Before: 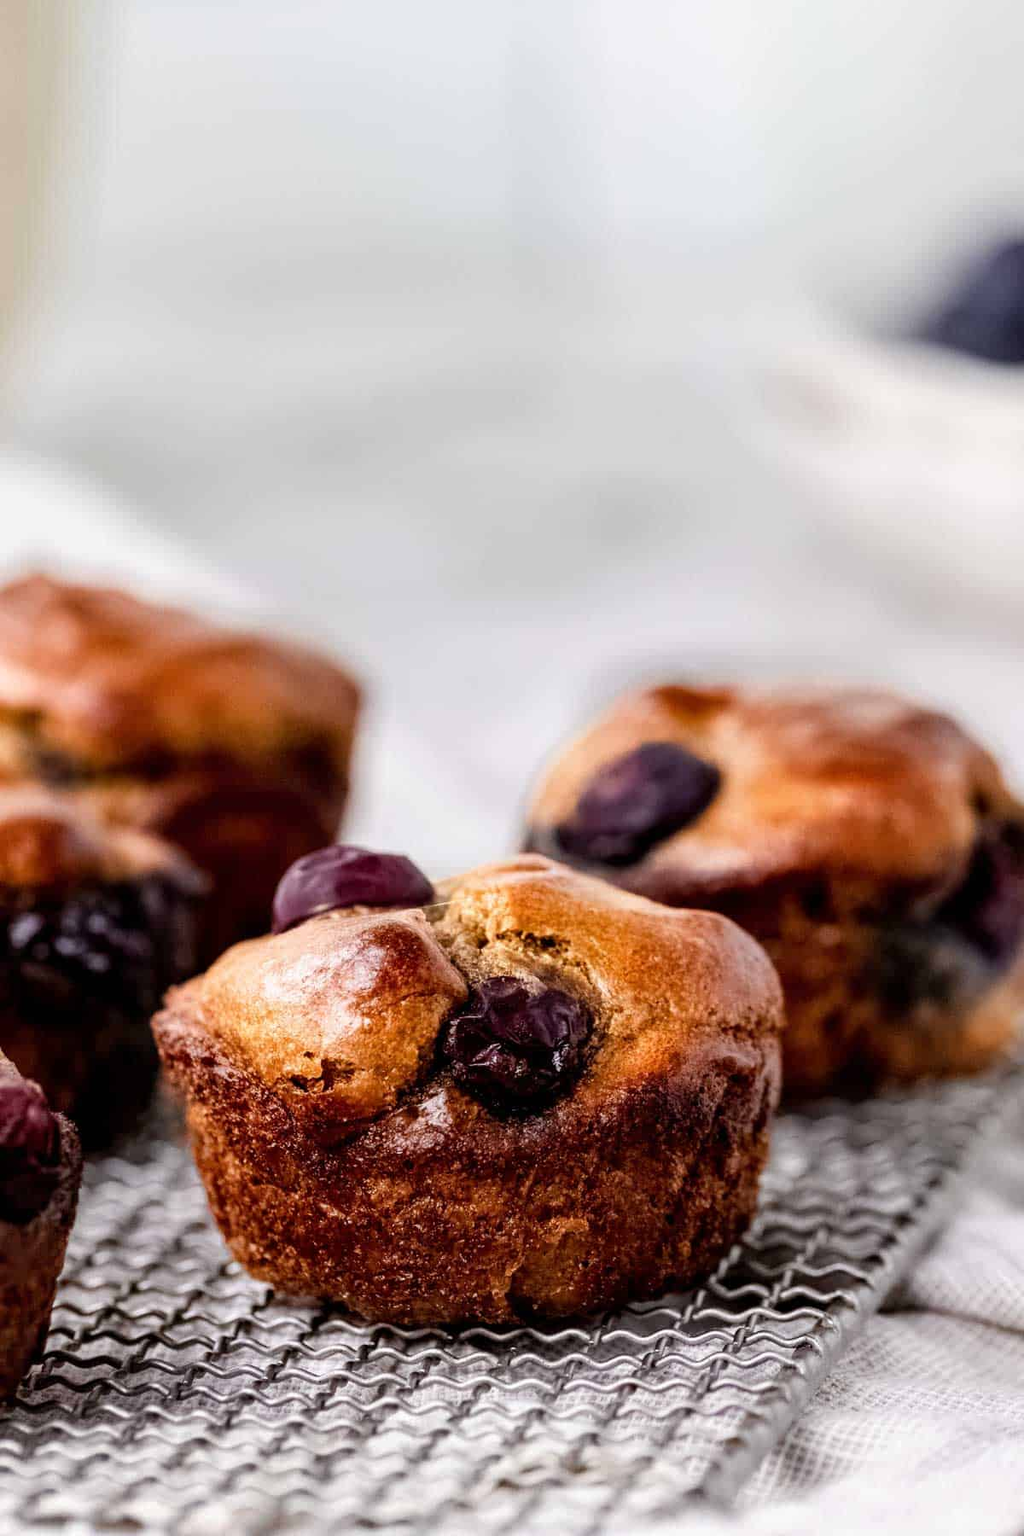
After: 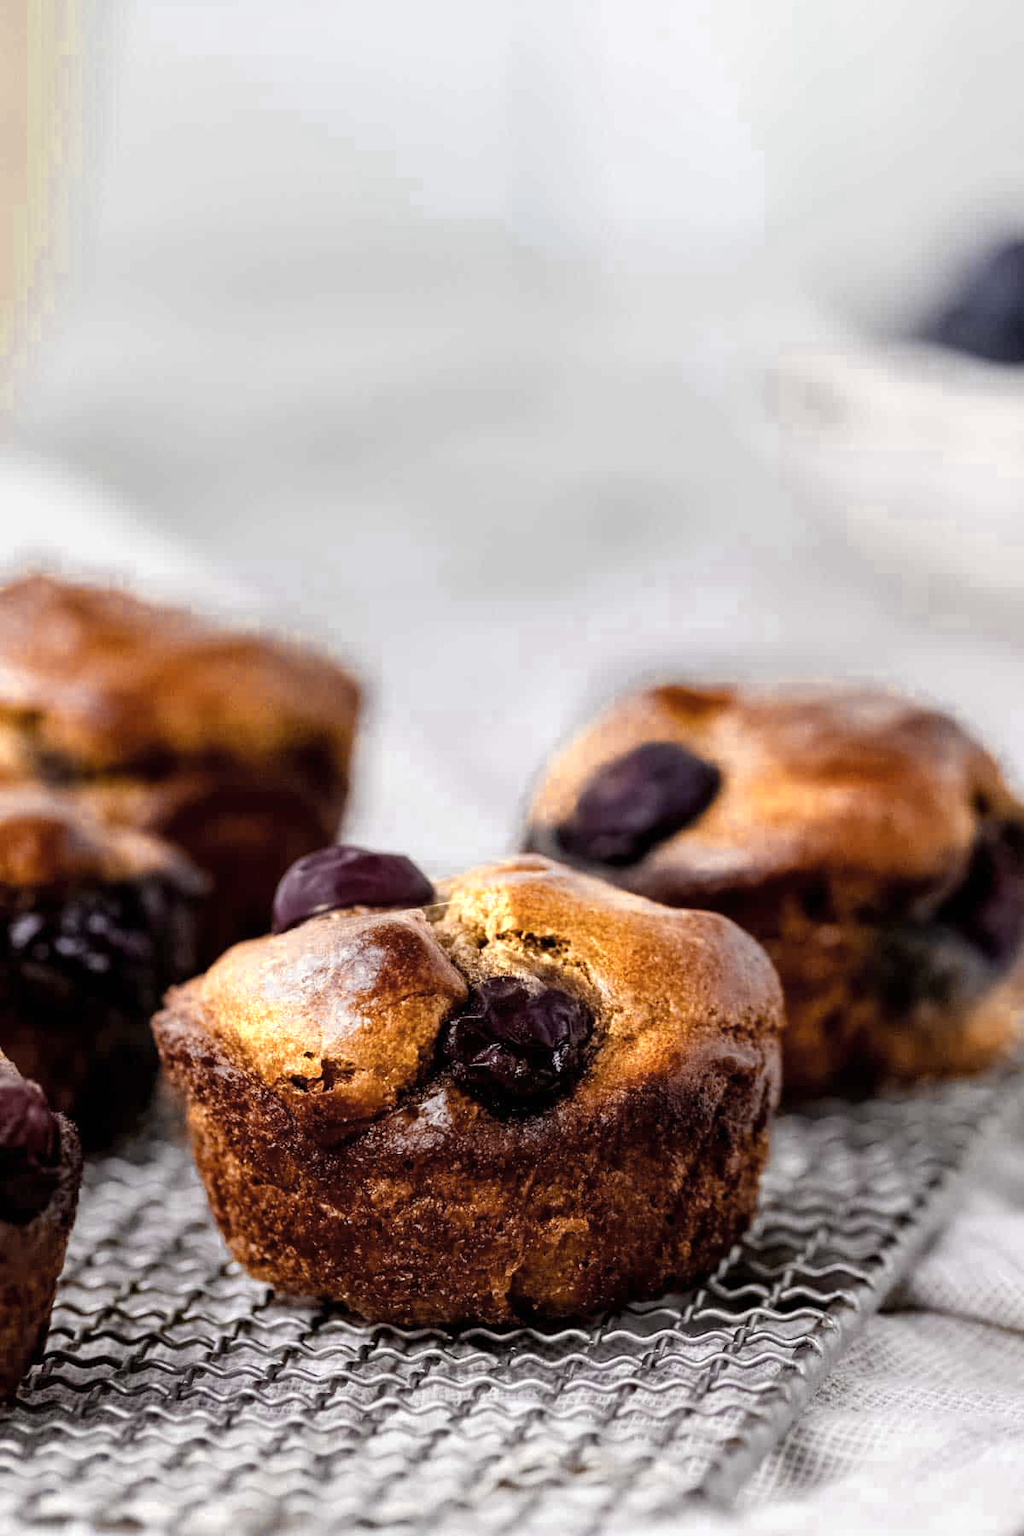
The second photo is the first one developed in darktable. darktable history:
color zones: curves: ch0 [(0.004, 0.306) (0.107, 0.448) (0.252, 0.656) (0.41, 0.398) (0.595, 0.515) (0.768, 0.628)]; ch1 [(0.07, 0.323) (0.151, 0.452) (0.252, 0.608) (0.346, 0.221) (0.463, 0.189) (0.61, 0.368) (0.735, 0.395) (0.921, 0.412)]; ch2 [(0, 0.476) (0.132, 0.512) (0.243, 0.512) (0.397, 0.48) (0.522, 0.376) (0.634, 0.536) (0.761, 0.46)]
